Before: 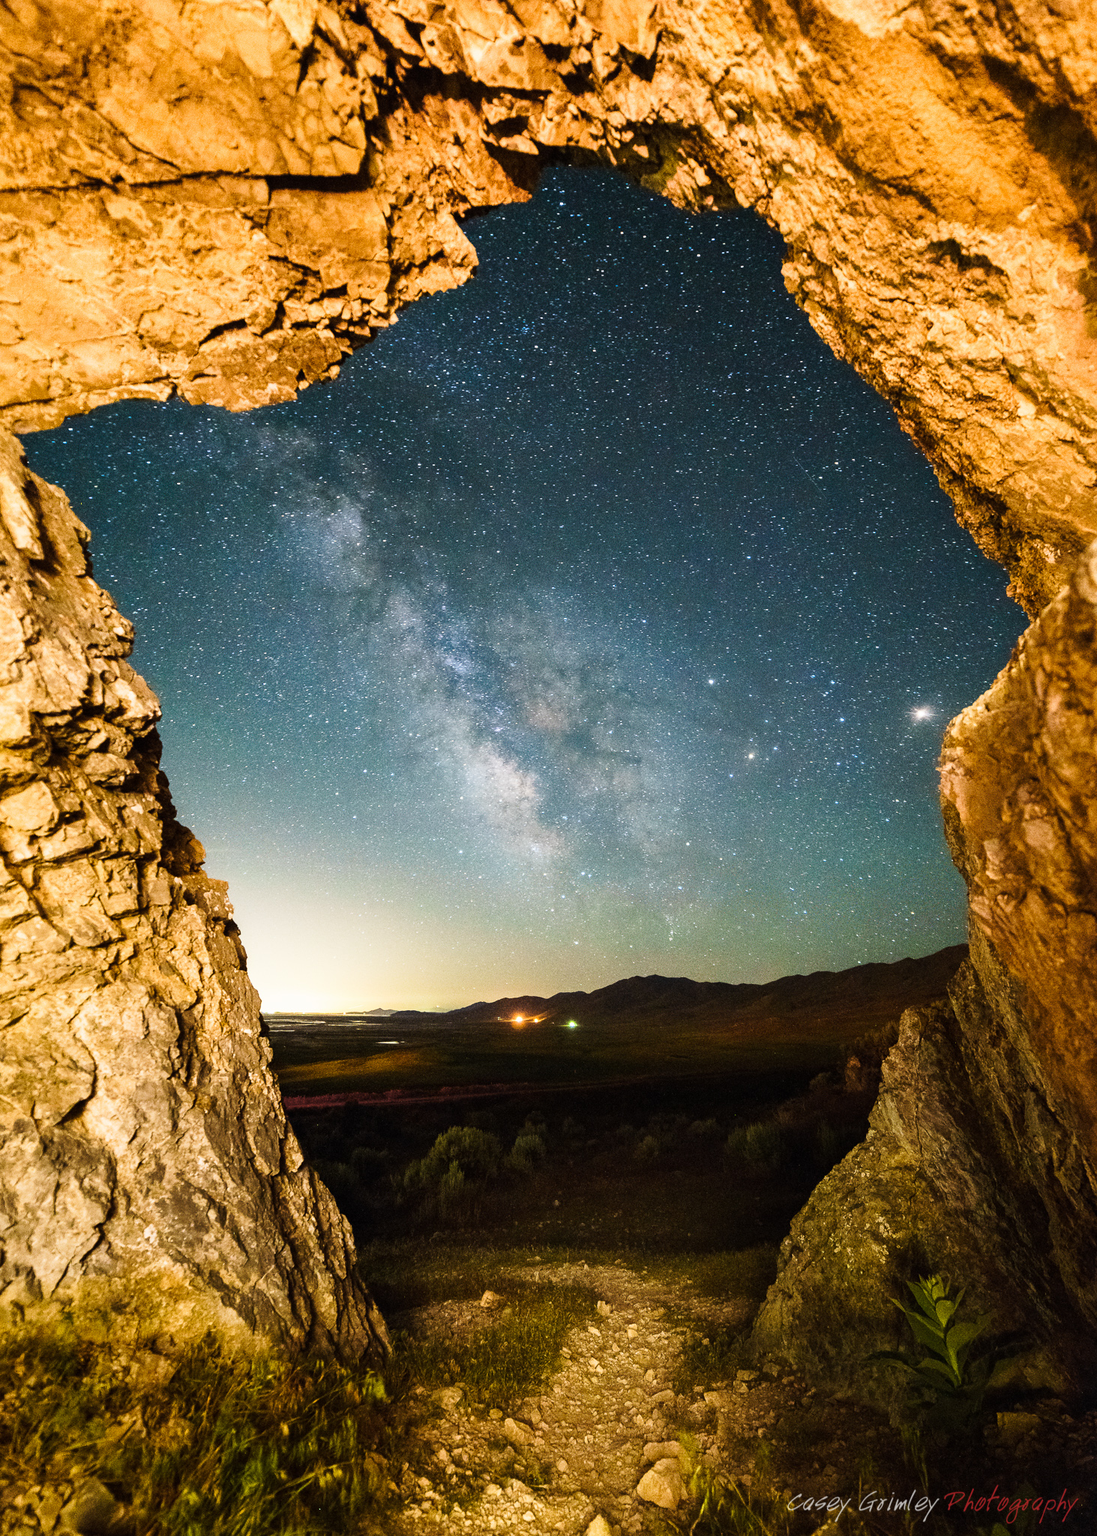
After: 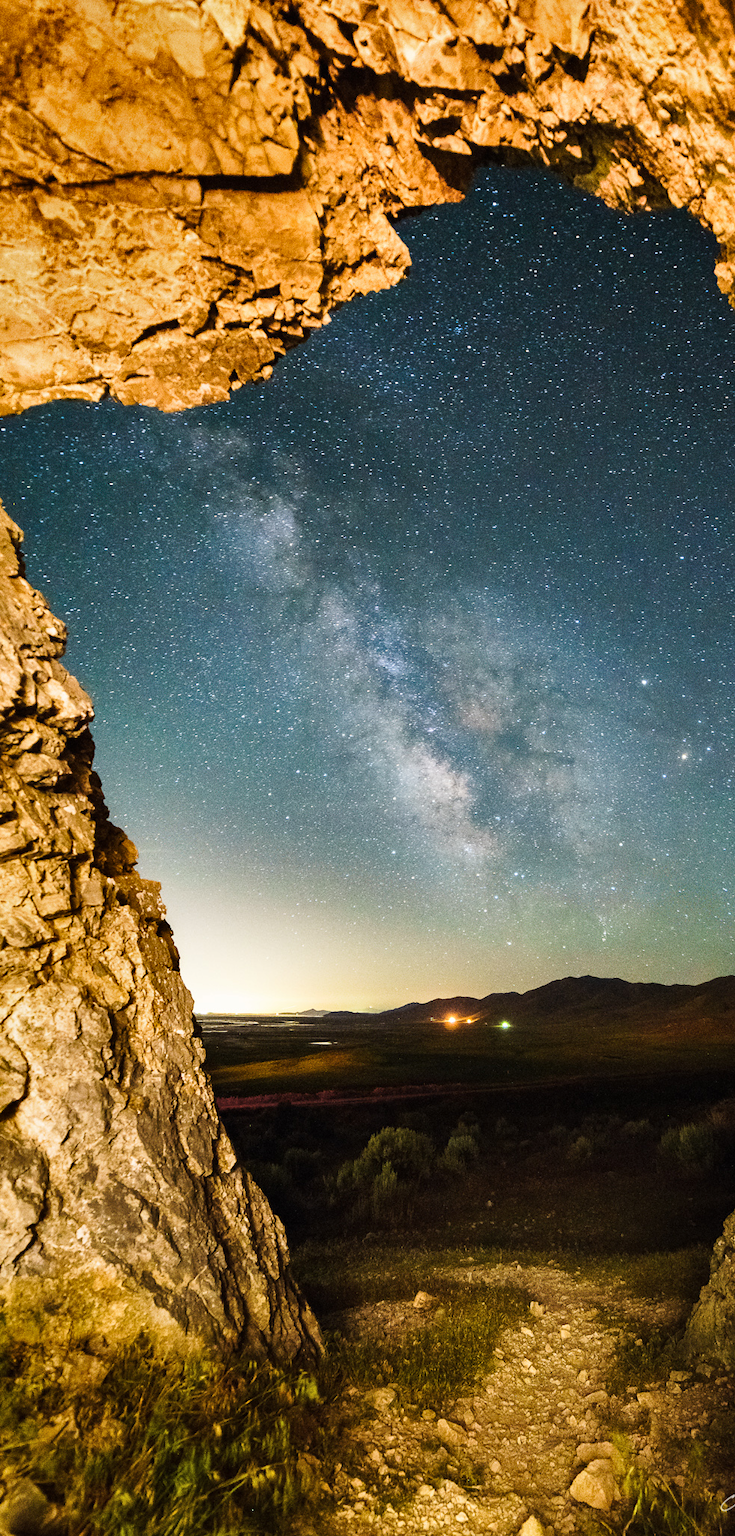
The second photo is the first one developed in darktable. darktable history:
base curve: curves: ch0 [(0, 0) (0.283, 0.295) (1, 1)], preserve colors none
shadows and highlights: shadows 24.19, highlights -77.65, soften with gaussian
crop and rotate: left 6.211%, right 26.777%
